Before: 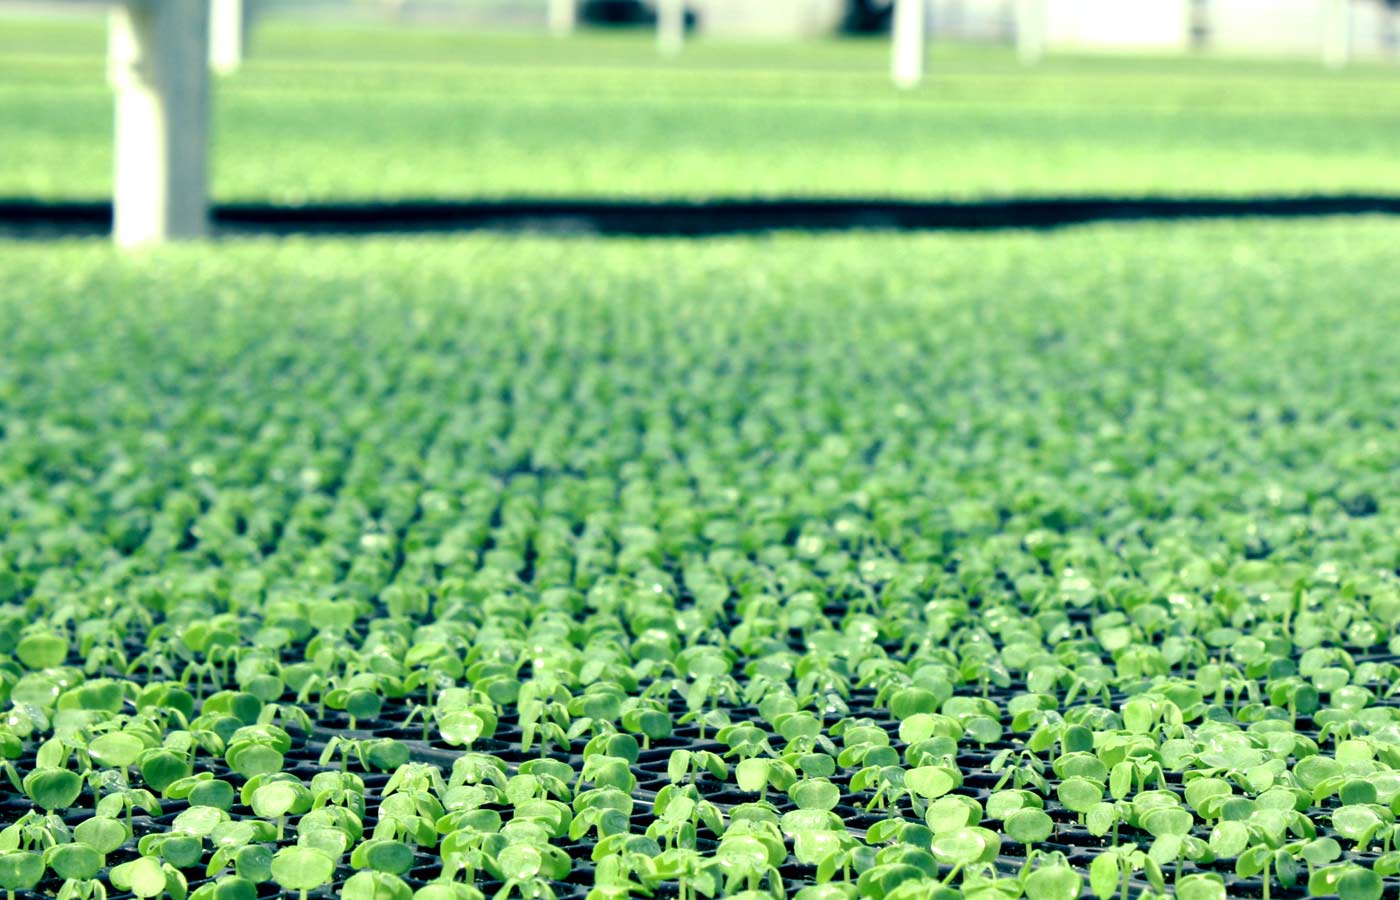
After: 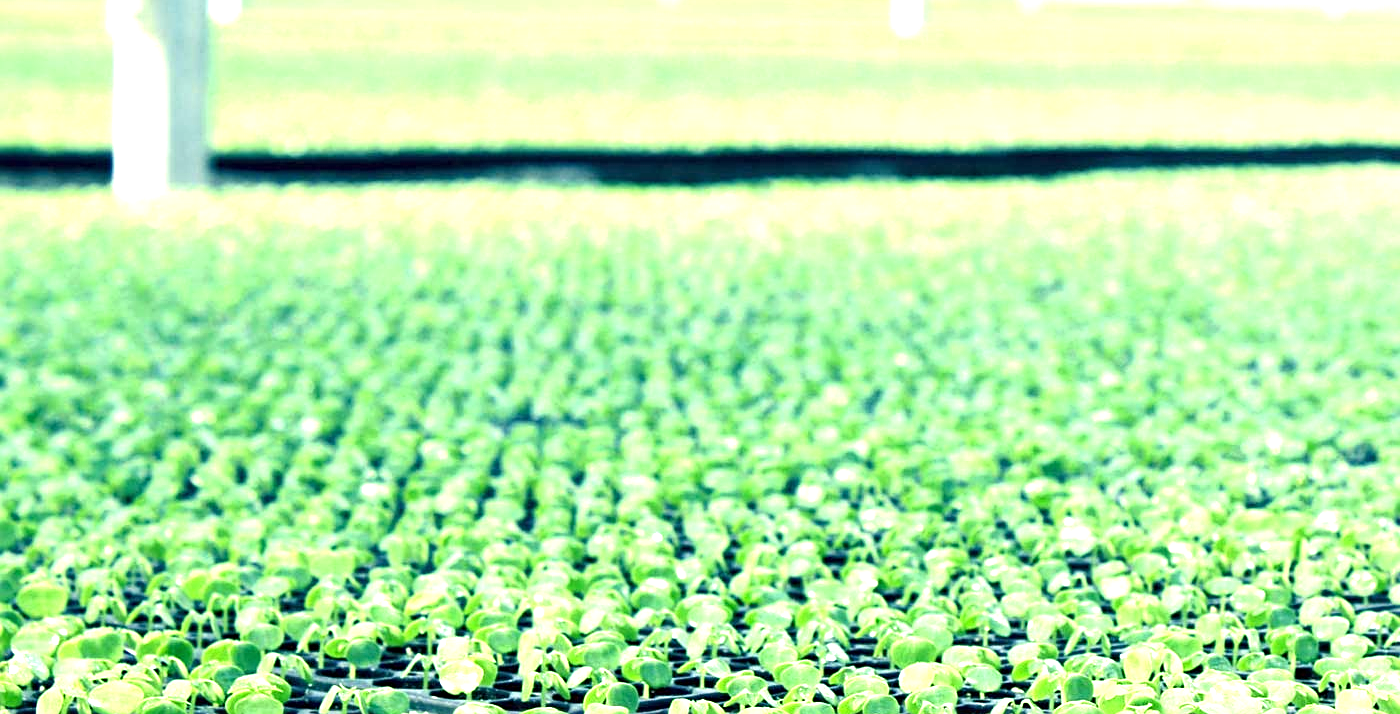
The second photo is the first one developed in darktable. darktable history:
sharpen: on, module defaults
crop and rotate: top 5.667%, bottom 14.937%
exposure: black level correction 0, exposure 1.1 EV, compensate exposure bias true, compensate highlight preservation false
tone equalizer: on, module defaults
